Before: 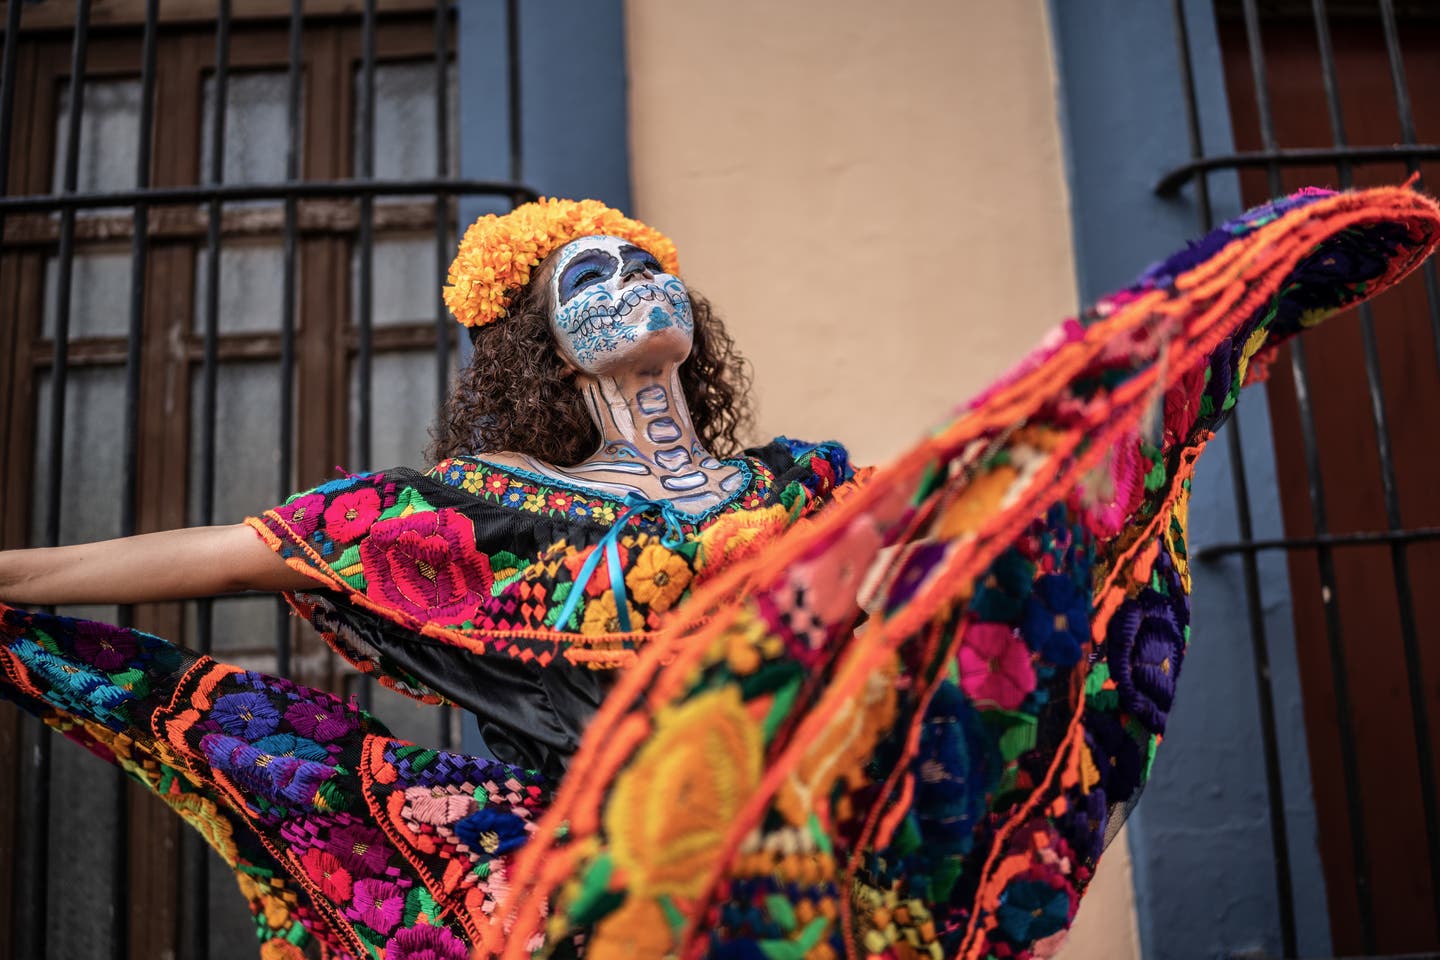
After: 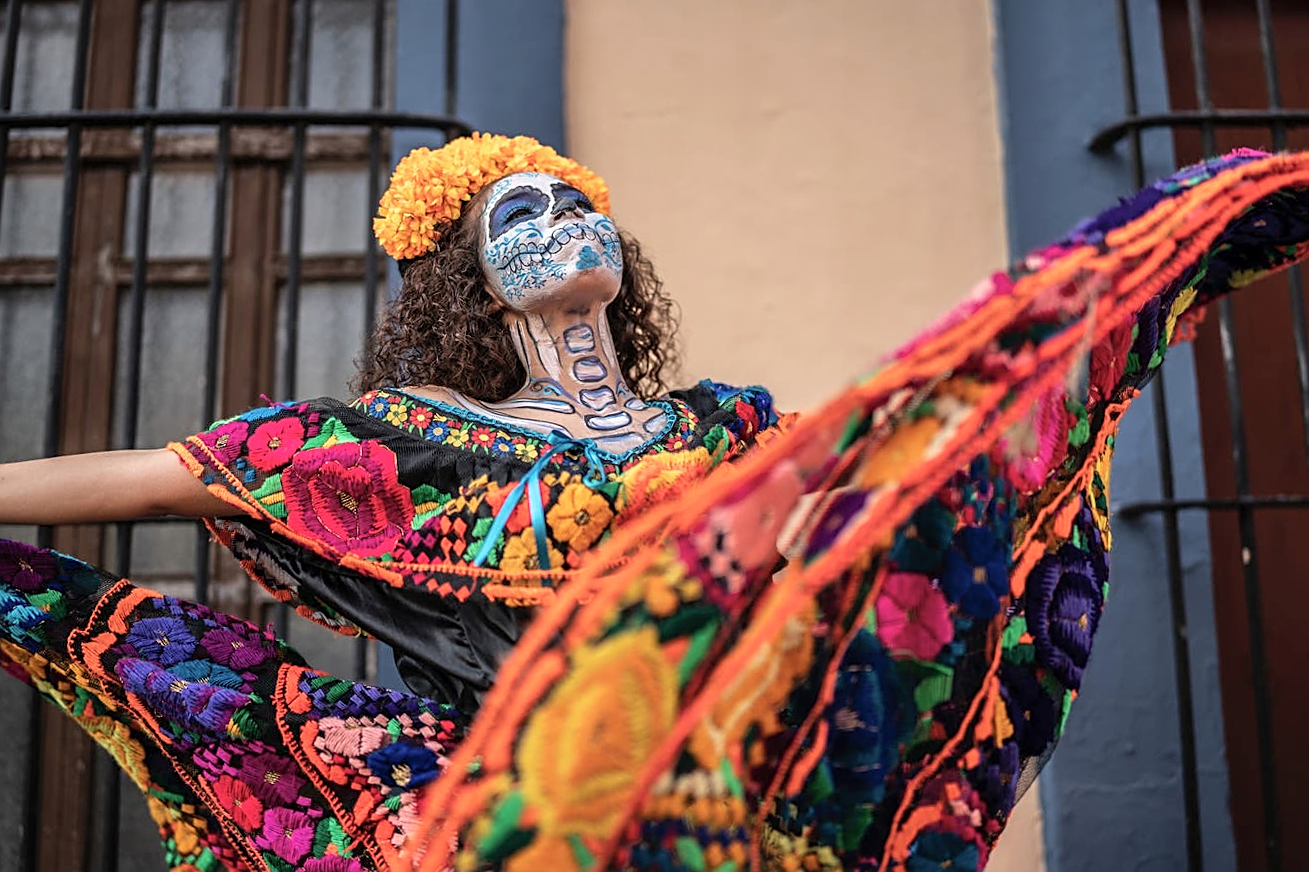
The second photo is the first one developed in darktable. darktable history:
sharpen: on, module defaults
crop and rotate: angle -1.93°, left 3.102%, top 3.995%, right 1.415%, bottom 0.537%
contrast brightness saturation: contrast 0.05, brightness 0.069, saturation 0.009
